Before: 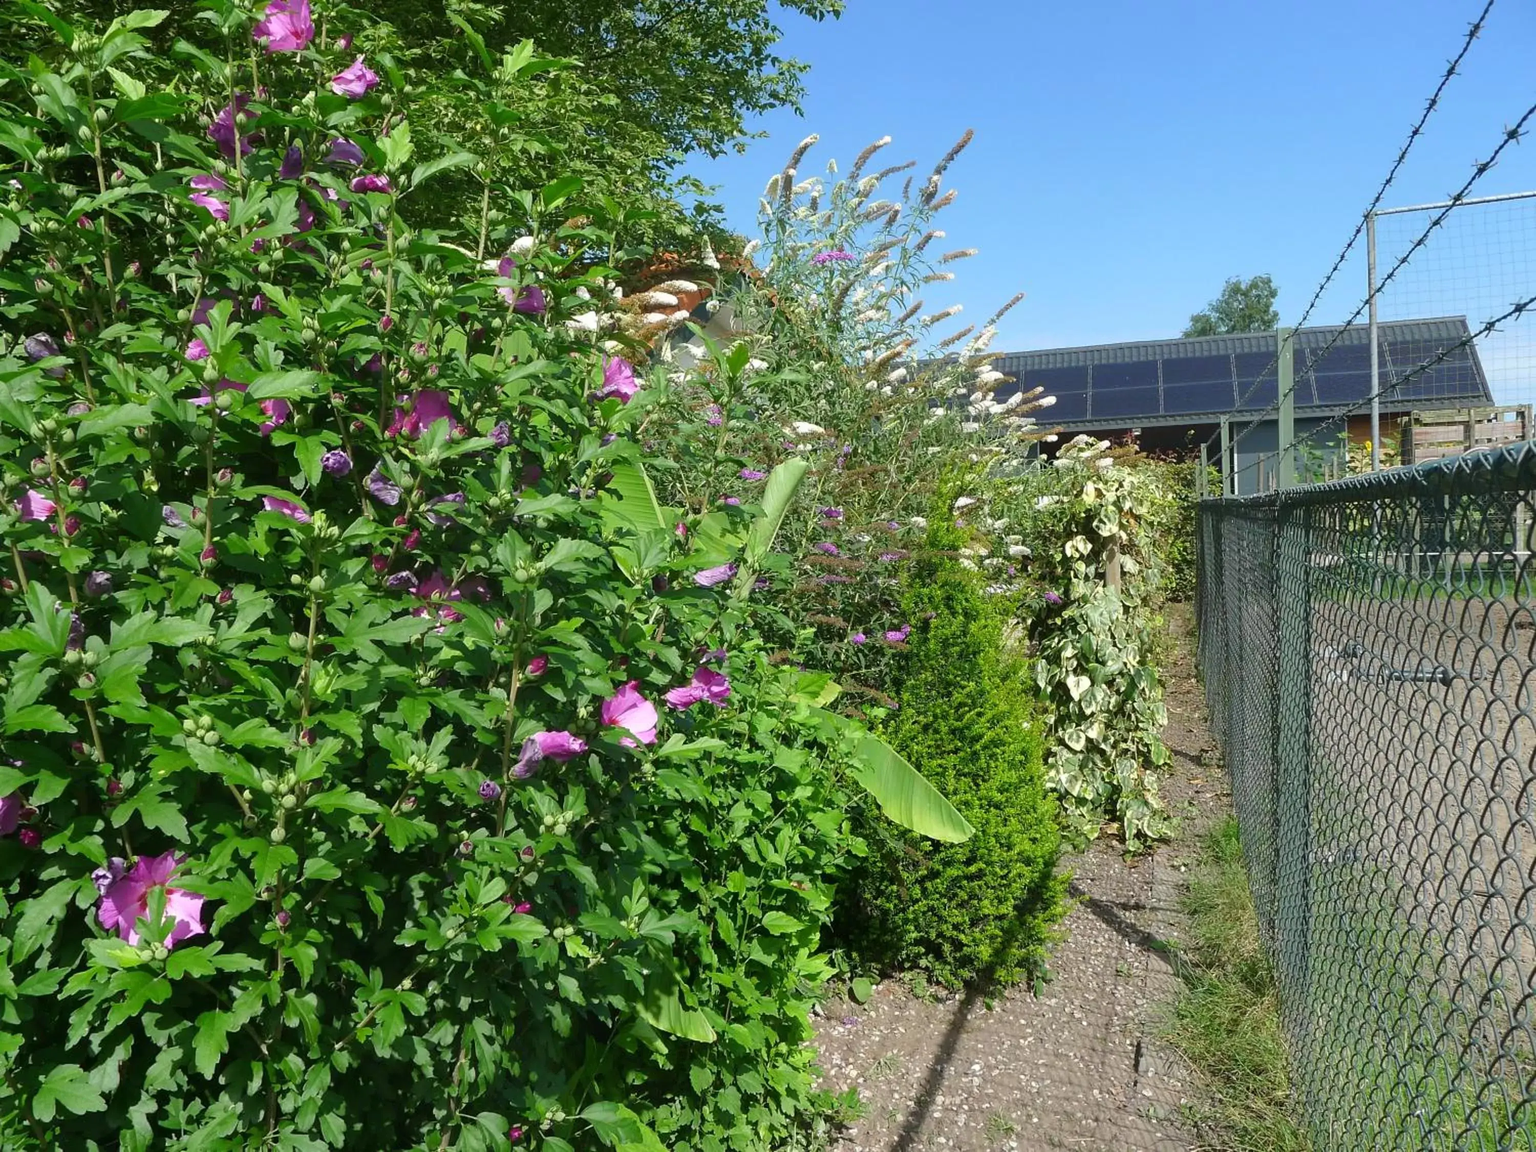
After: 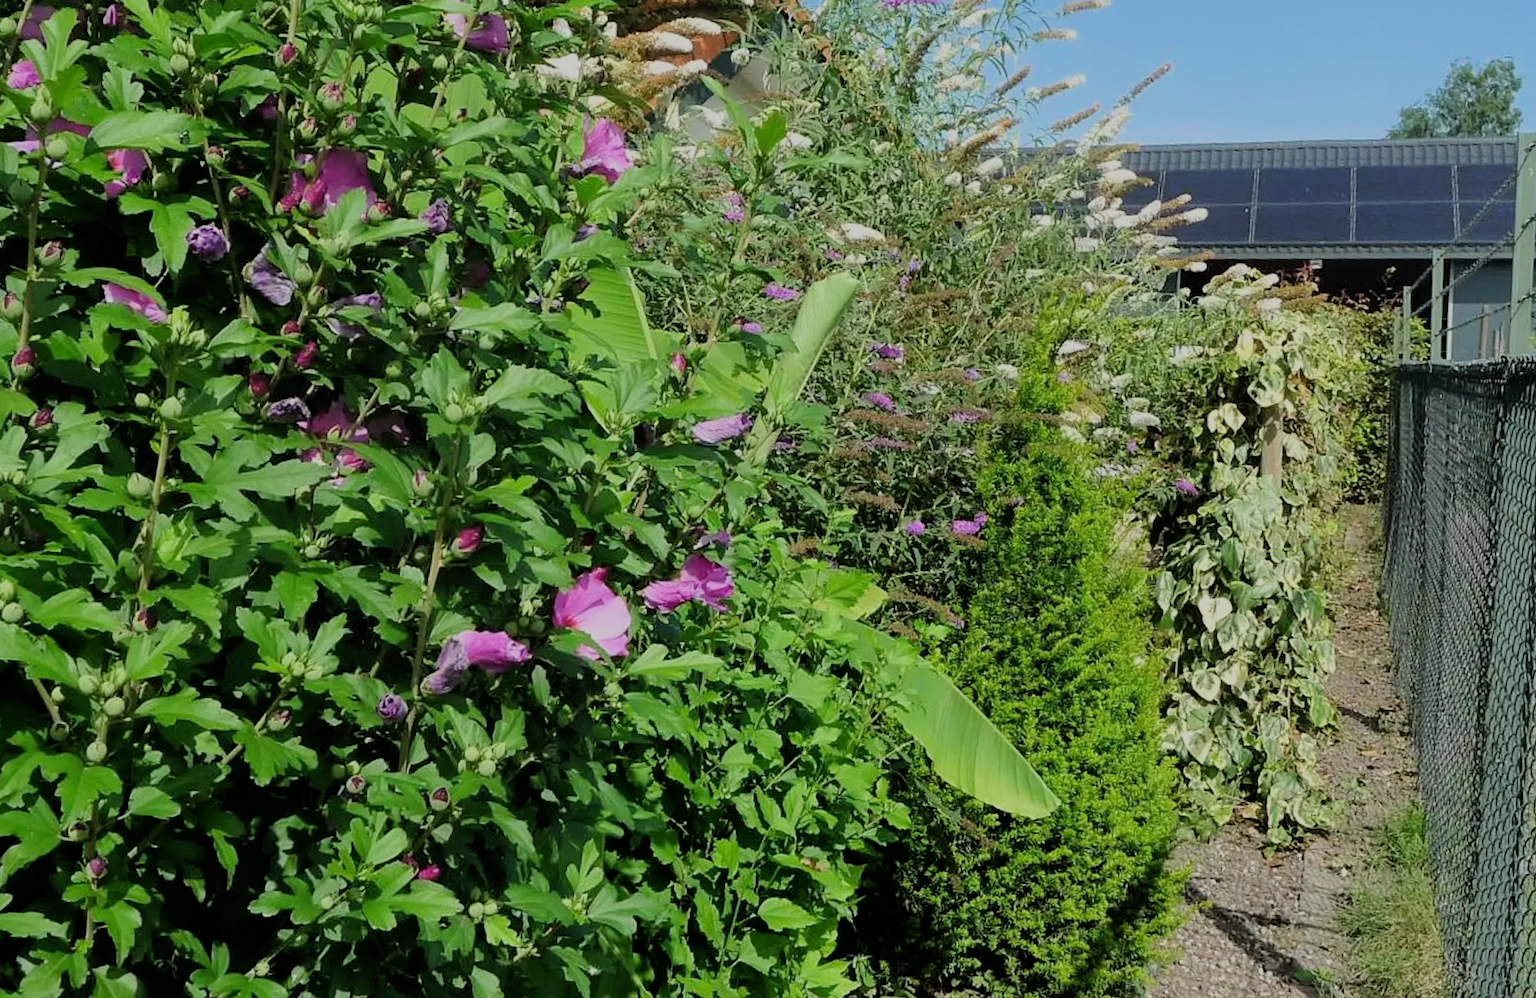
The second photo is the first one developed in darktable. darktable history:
crop and rotate: angle -3.37°, left 9.79%, top 20.73%, right 12.42%, bottom 11.82%
filmic rgb: black relative exposure -6.15 EV, white relative exposure 6.96 EV, hardness 2.23, color science v6 (2022)
